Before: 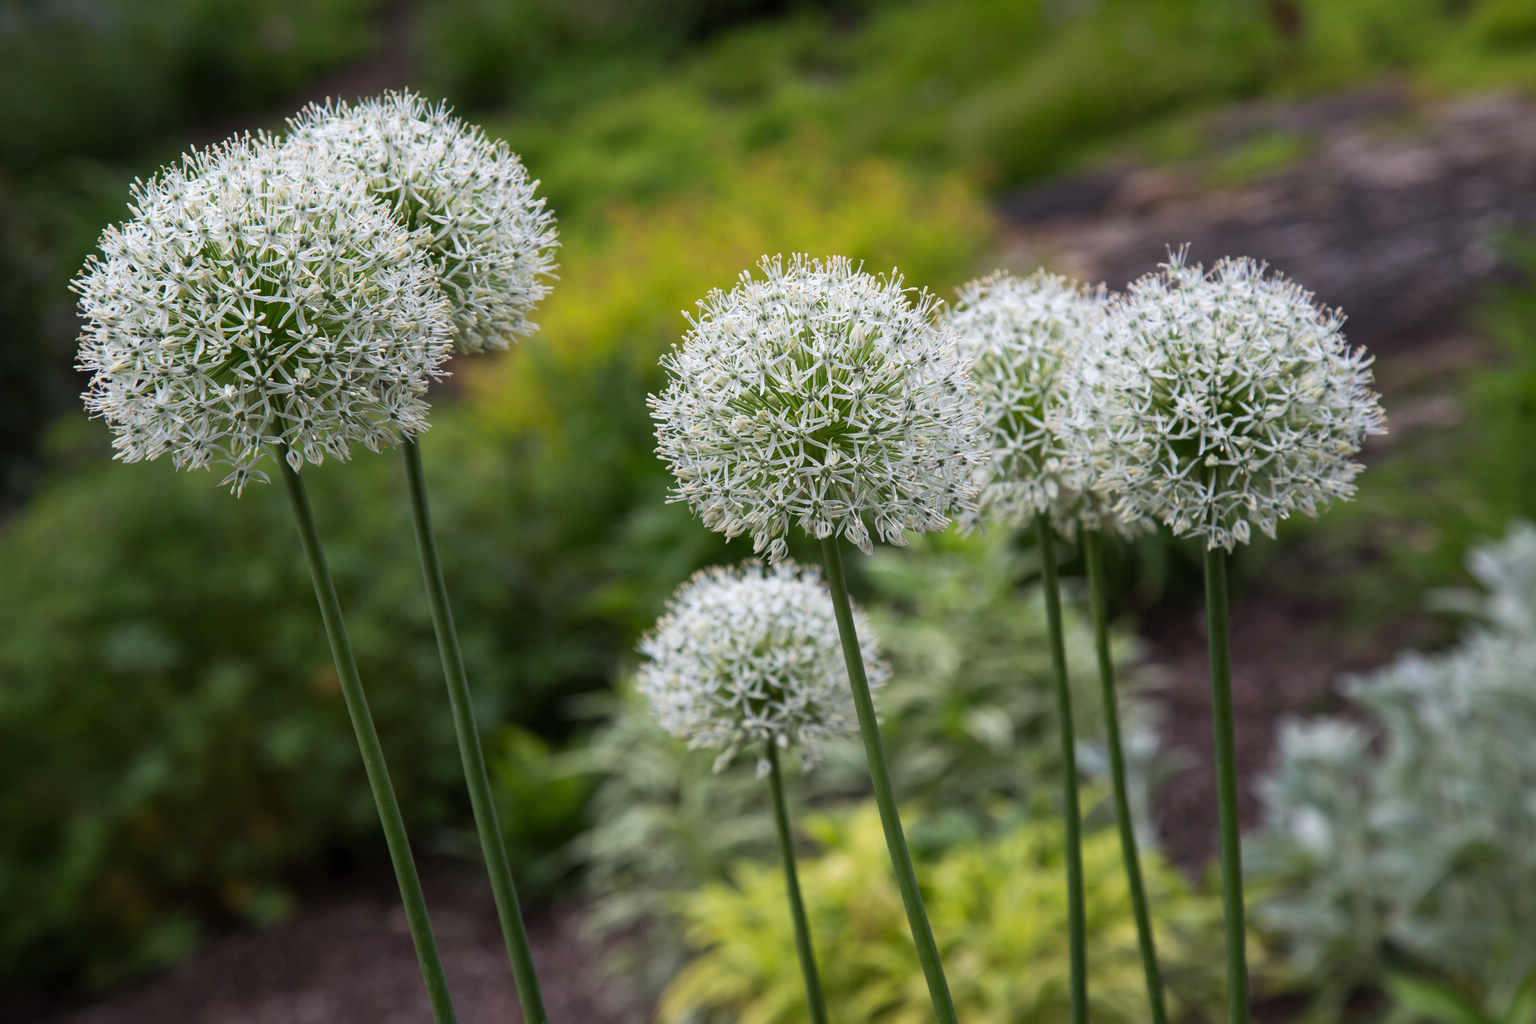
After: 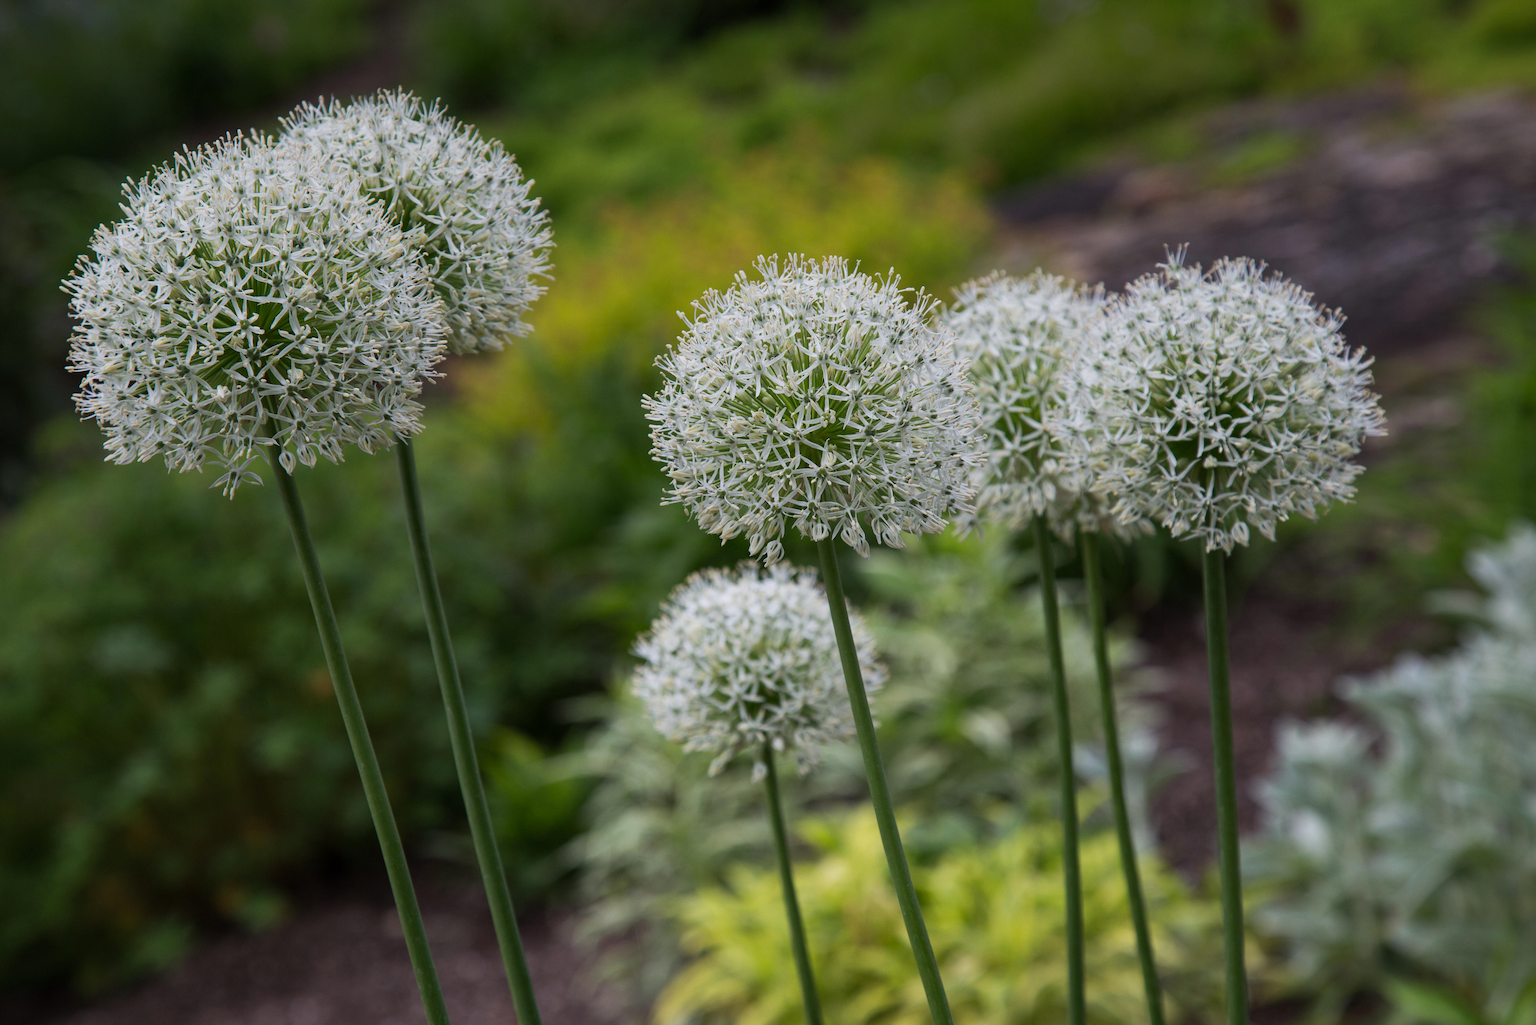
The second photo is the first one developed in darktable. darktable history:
graduated density: on, module defaults
crop and rotate: left 0.614%, top 0.179%, bottom 0.309%
